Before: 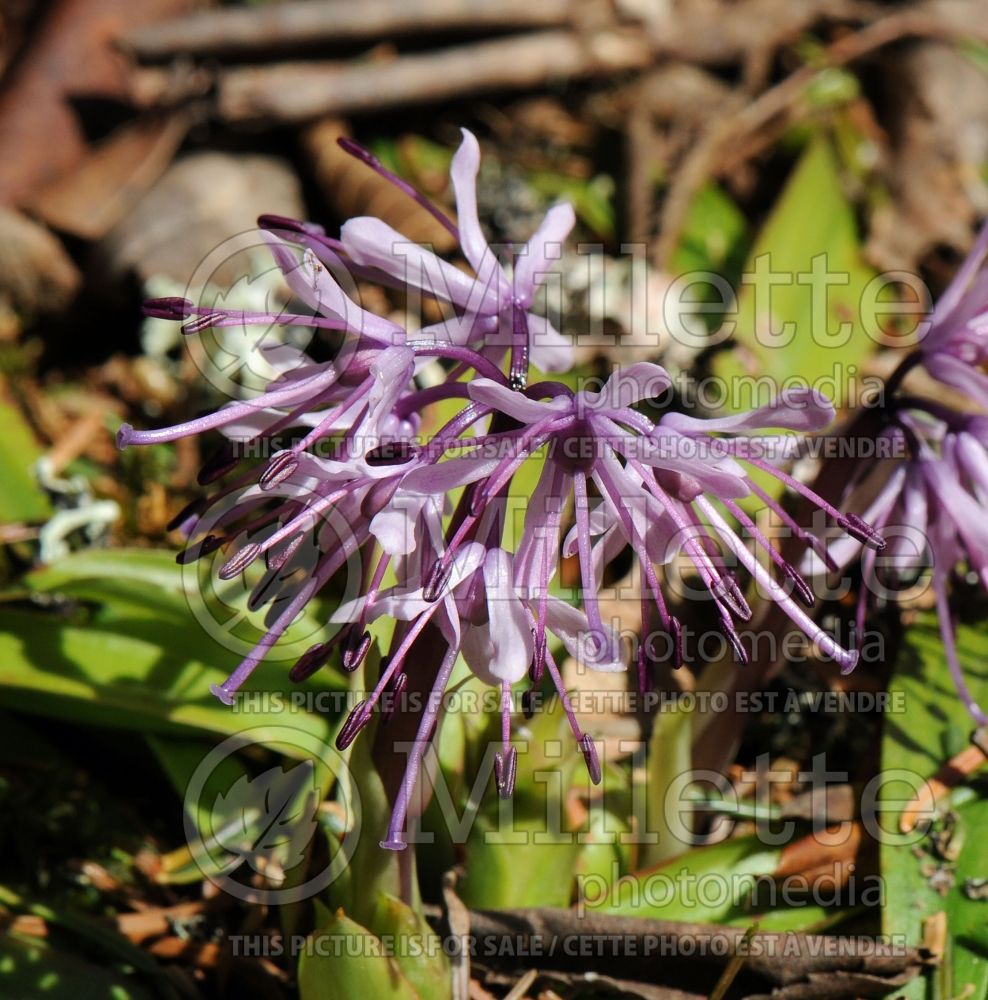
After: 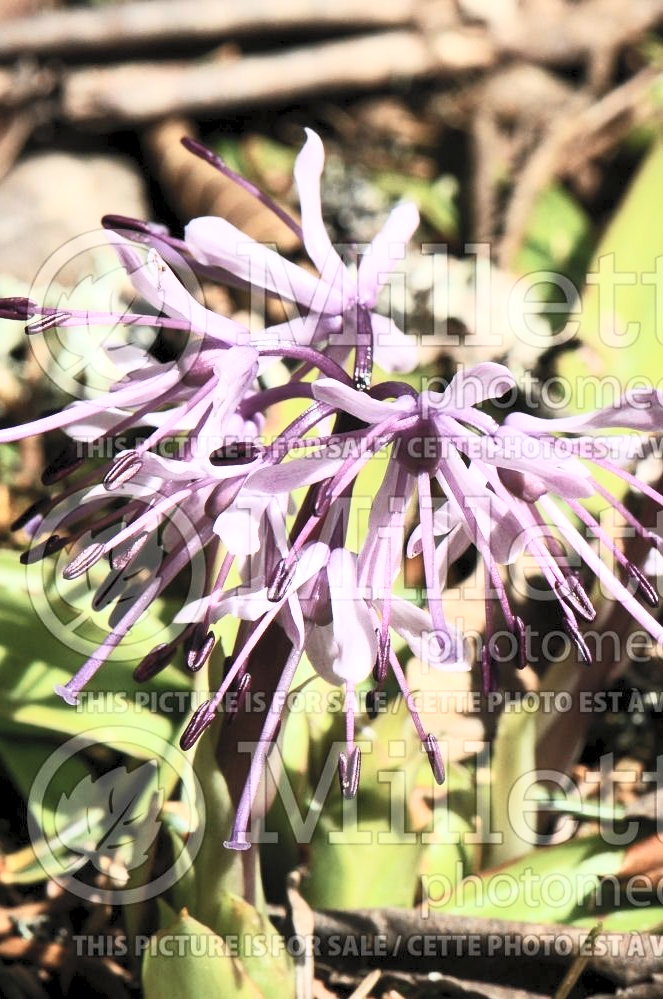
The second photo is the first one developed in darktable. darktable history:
crop and rotate: left 15.877%, right 16.917%
contrast brightness saturation: contrast 0.43, brightness 0.56, saturation -0.191
exposure: black level correction 0.001, exposure 0.193 EV, compensate exposure bias true, compensate highlight preservation false
